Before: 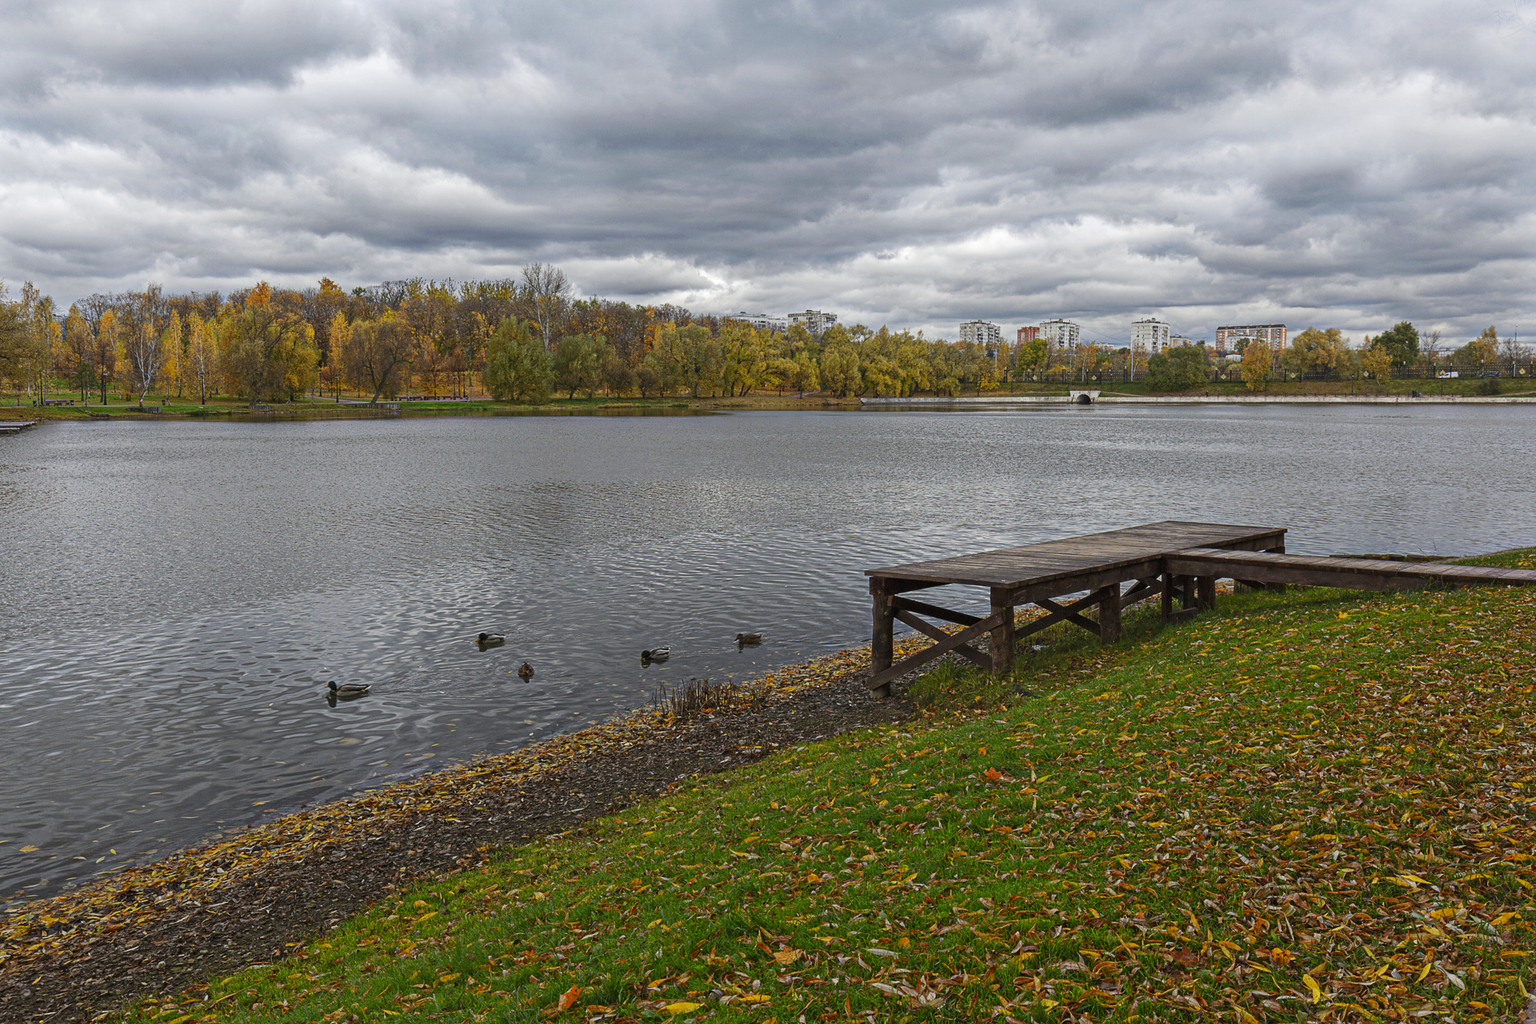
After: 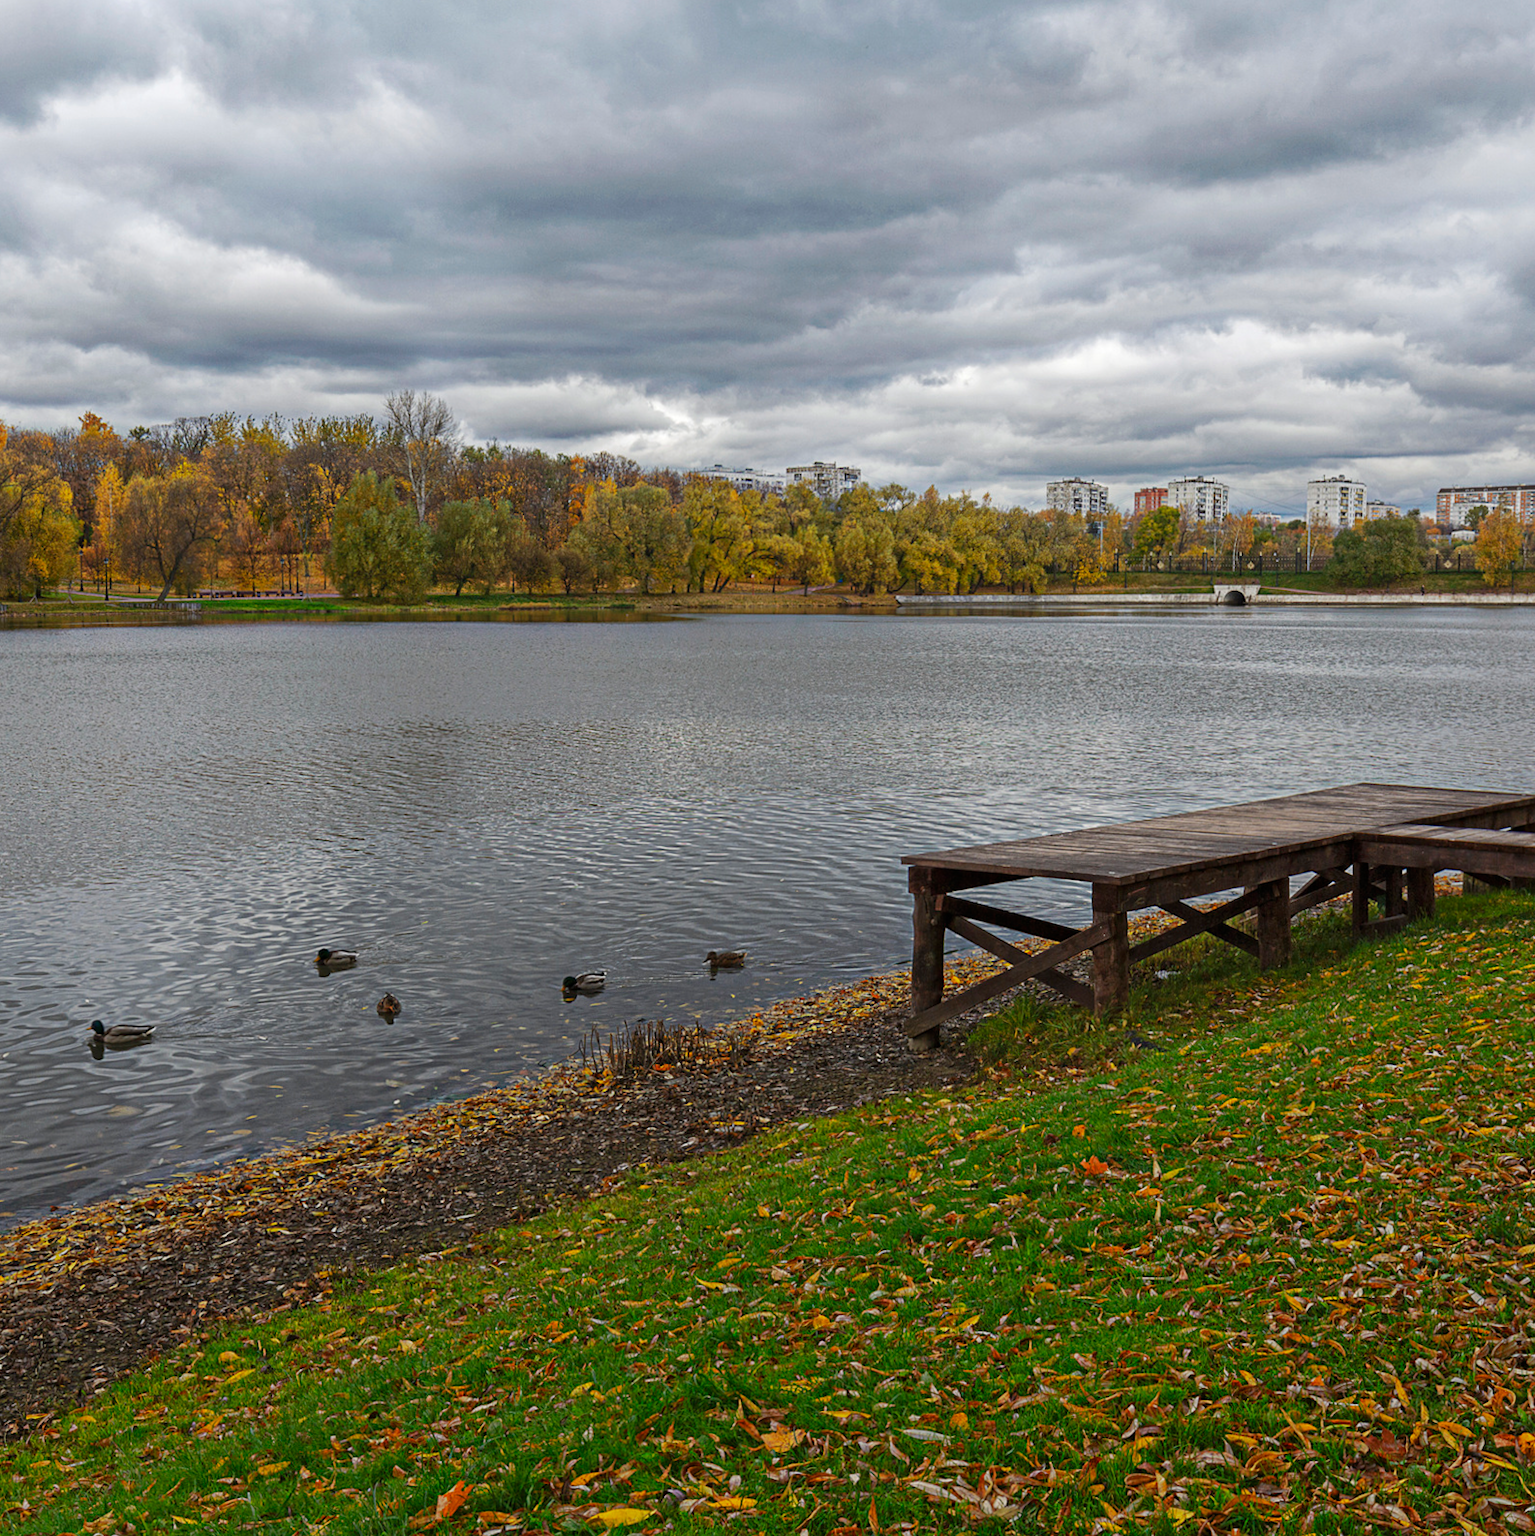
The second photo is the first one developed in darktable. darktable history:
rotate and perspective: rotation 0.192°, lens shift (horizontal) -0.015, crop left 0.005, crop right 0.996, crop top 0.006, crop bottom 0.99
color correction: highlights a* -0.137, highlights b* 0.137
crop: left 16.899%, right 16.556%
